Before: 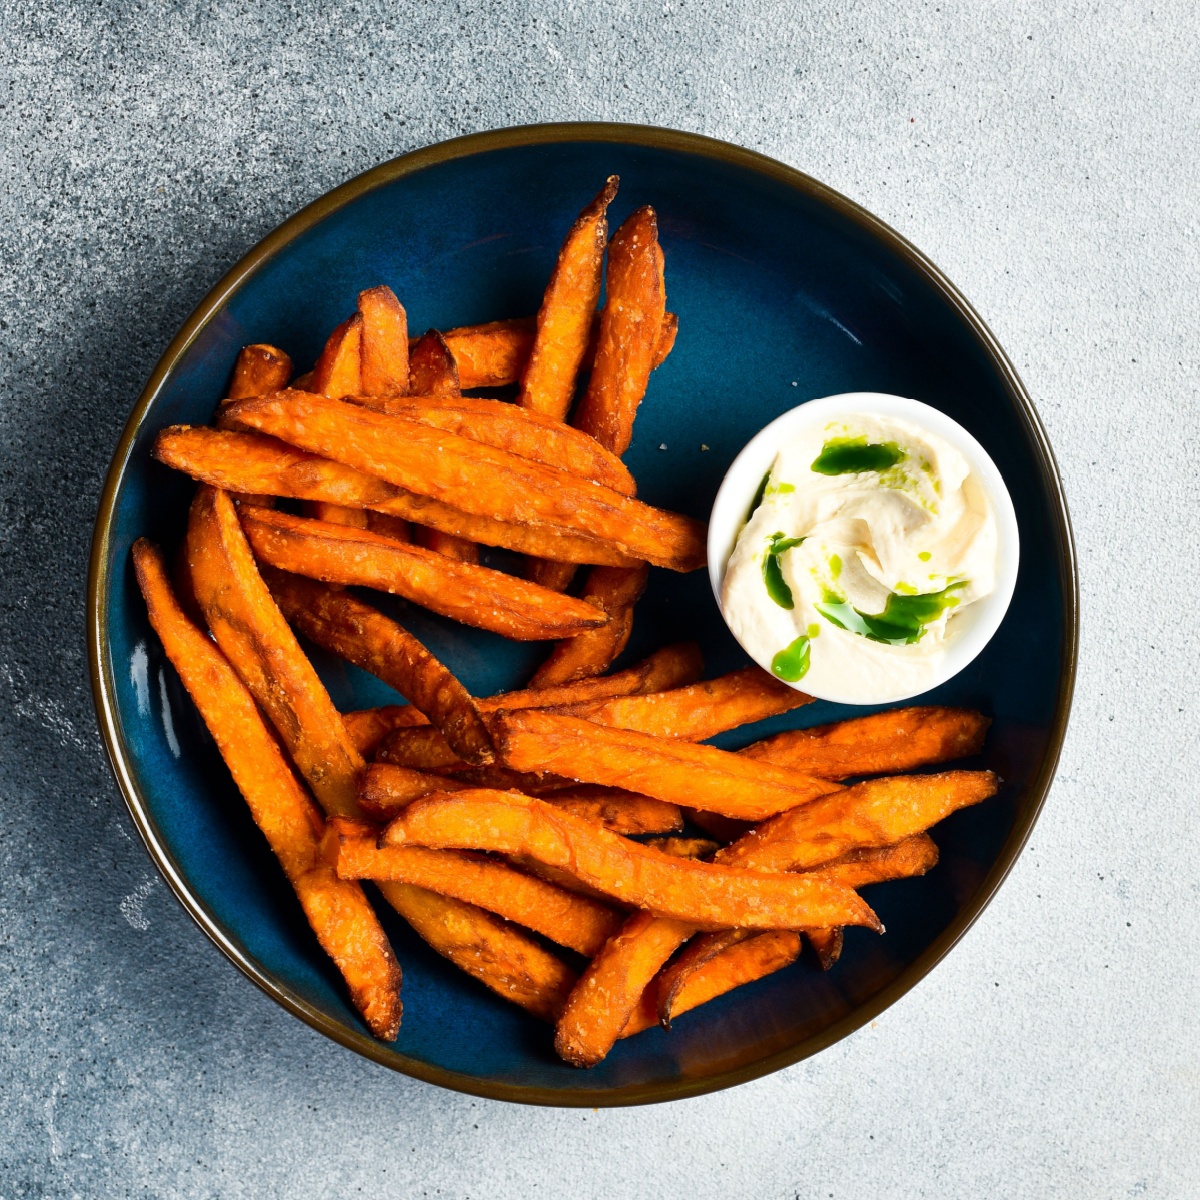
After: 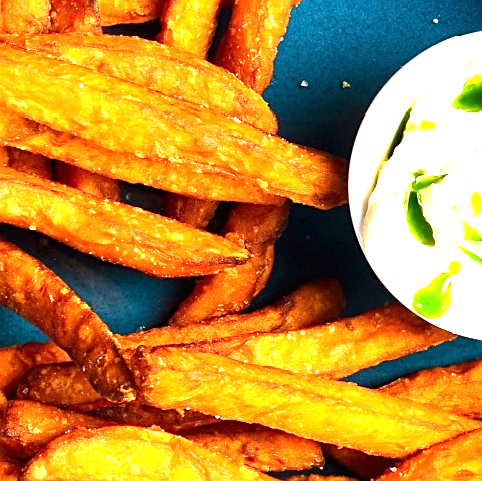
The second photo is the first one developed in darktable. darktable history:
exposure: exposure 1.502 EV, compensate highlight preservation false
crop: left 29.93%, top 30.305%, right 29.865%, bottom 29.557%
sharpen: on, module defaults
